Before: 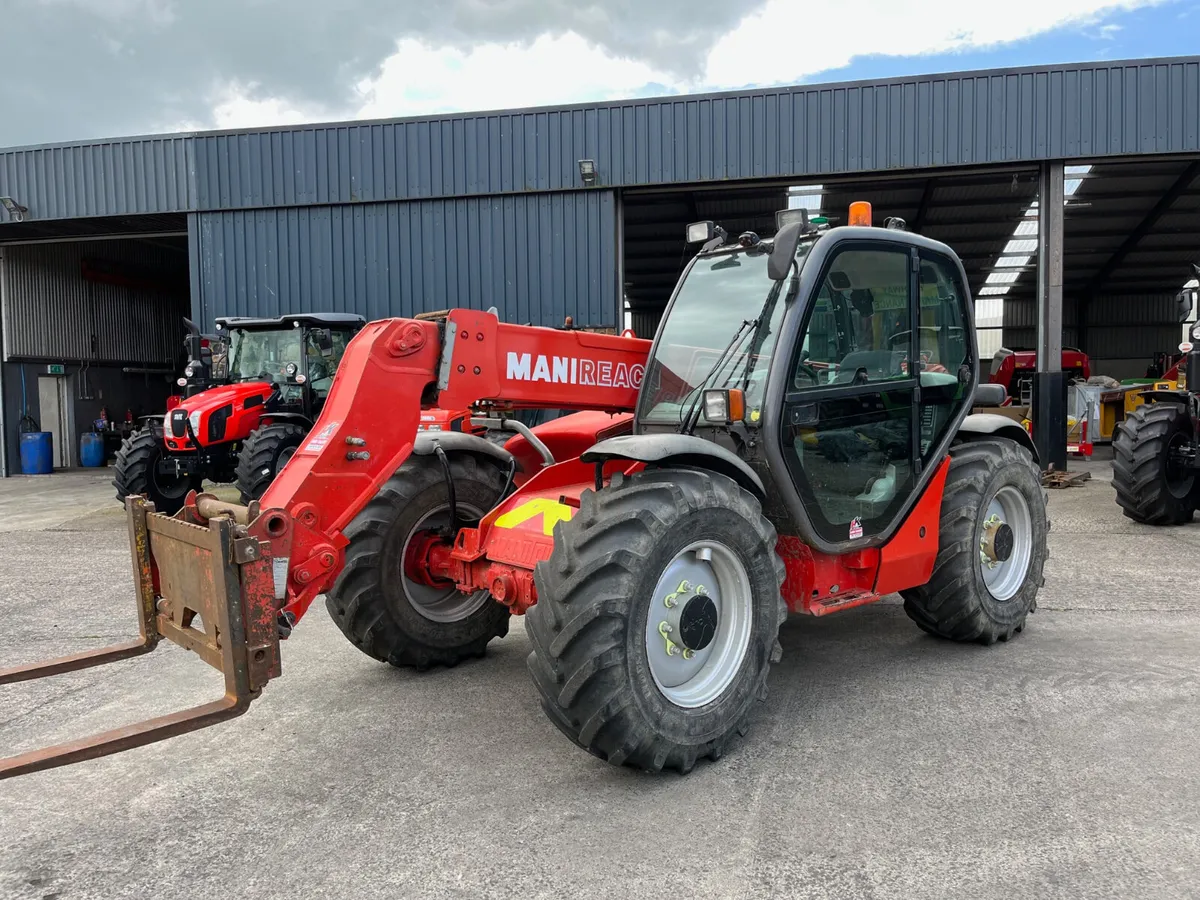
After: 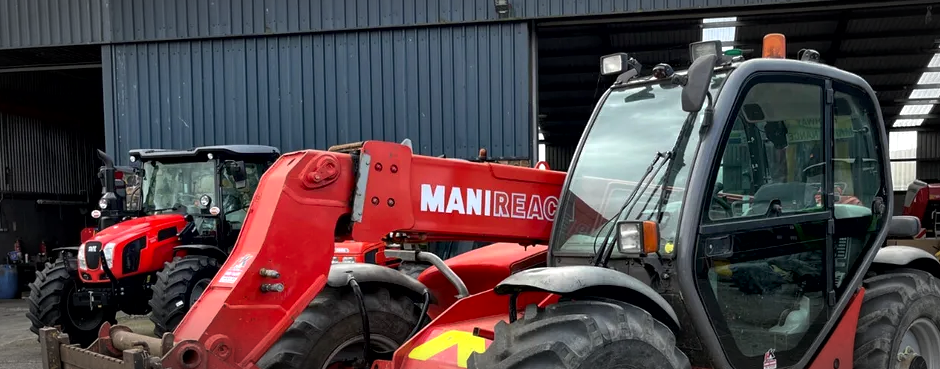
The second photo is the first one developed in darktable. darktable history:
contrast brightness saturation: contrast 0.036, saturation 0.07
base curve: curves: ch0 [(0, 0) (0.303, 0.277) (1, 1)], preserve colors none
crop: left 7.183%, top 18.769%, right 14.442%, bottom 40.226%
local contrast: mode bilateral grid, contrast 19, coarseness 50, detail 149%, midtone range 0.2
vignetting: automatic ratio true
tone equalizer: -8 EV 0.001 EV, -7 EV -0.001 EV, -6 EV 0.004 EV, -5 EV -0.046 EV, -4 EV -0.132 EV, -3 EV -0.163 EV, -2 EV 0.211 EV, -1 EV 0.702 EV, +0 EV 0.511 EV, smoothing diameter 2%, edges refinement/feathering 24.31, mask exposure compensation -1.57 EV, filter diffusion 5
